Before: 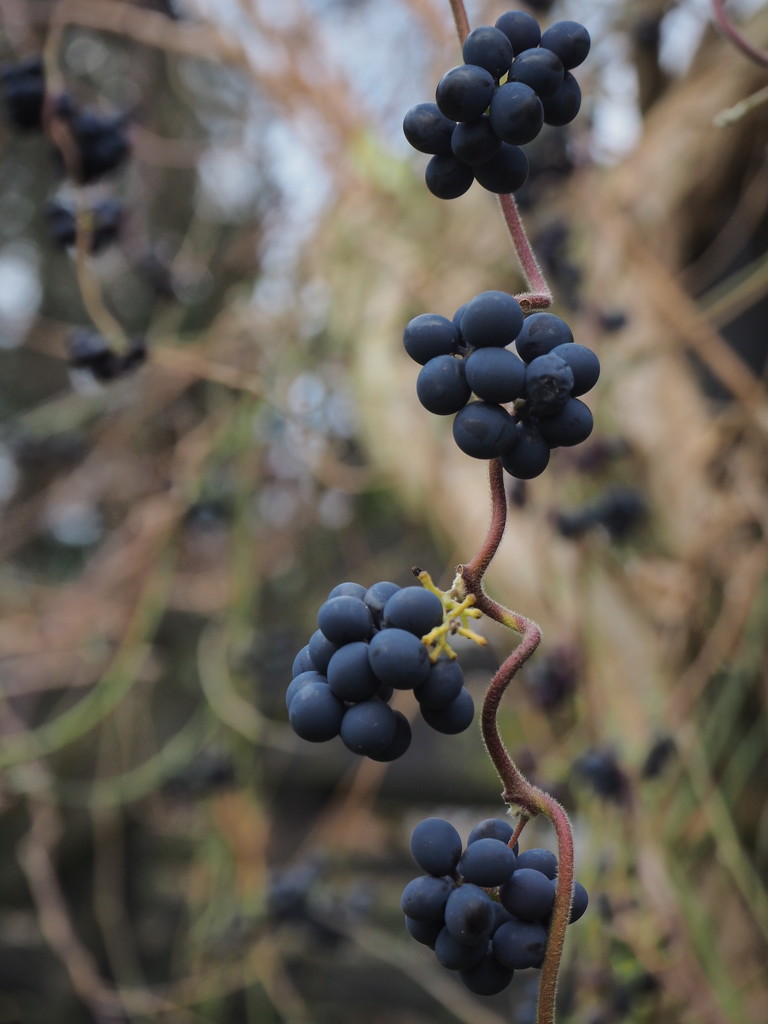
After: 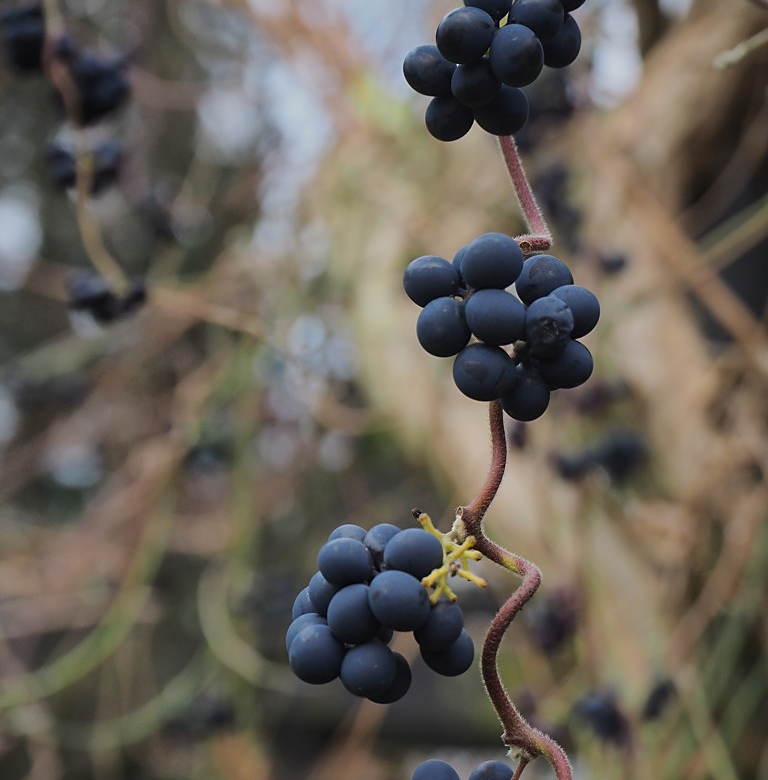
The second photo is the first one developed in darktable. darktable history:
crop: top 5.674%, bottom 18.14%
sharpen: radius 1.814, amount 0.395, threshold 1.56
shadows and highlights: shadows 20.96, highlights -81.92, soften with gaussian
tone equalizer: -8 EV -0.002 EV, -7 EV 0.005 EV, -6 EV -0.036 EV, -5 EV 0.018 EV, -4 EV -0.009 EV, -3 EV 0.042 EV, -2 EV -0.069 EV, -1 EV -0.307 EV, +0 EV -0.567 EV, edges refinement/feathering 500, mask exposure compensation -1.57 EV, preserve details no
